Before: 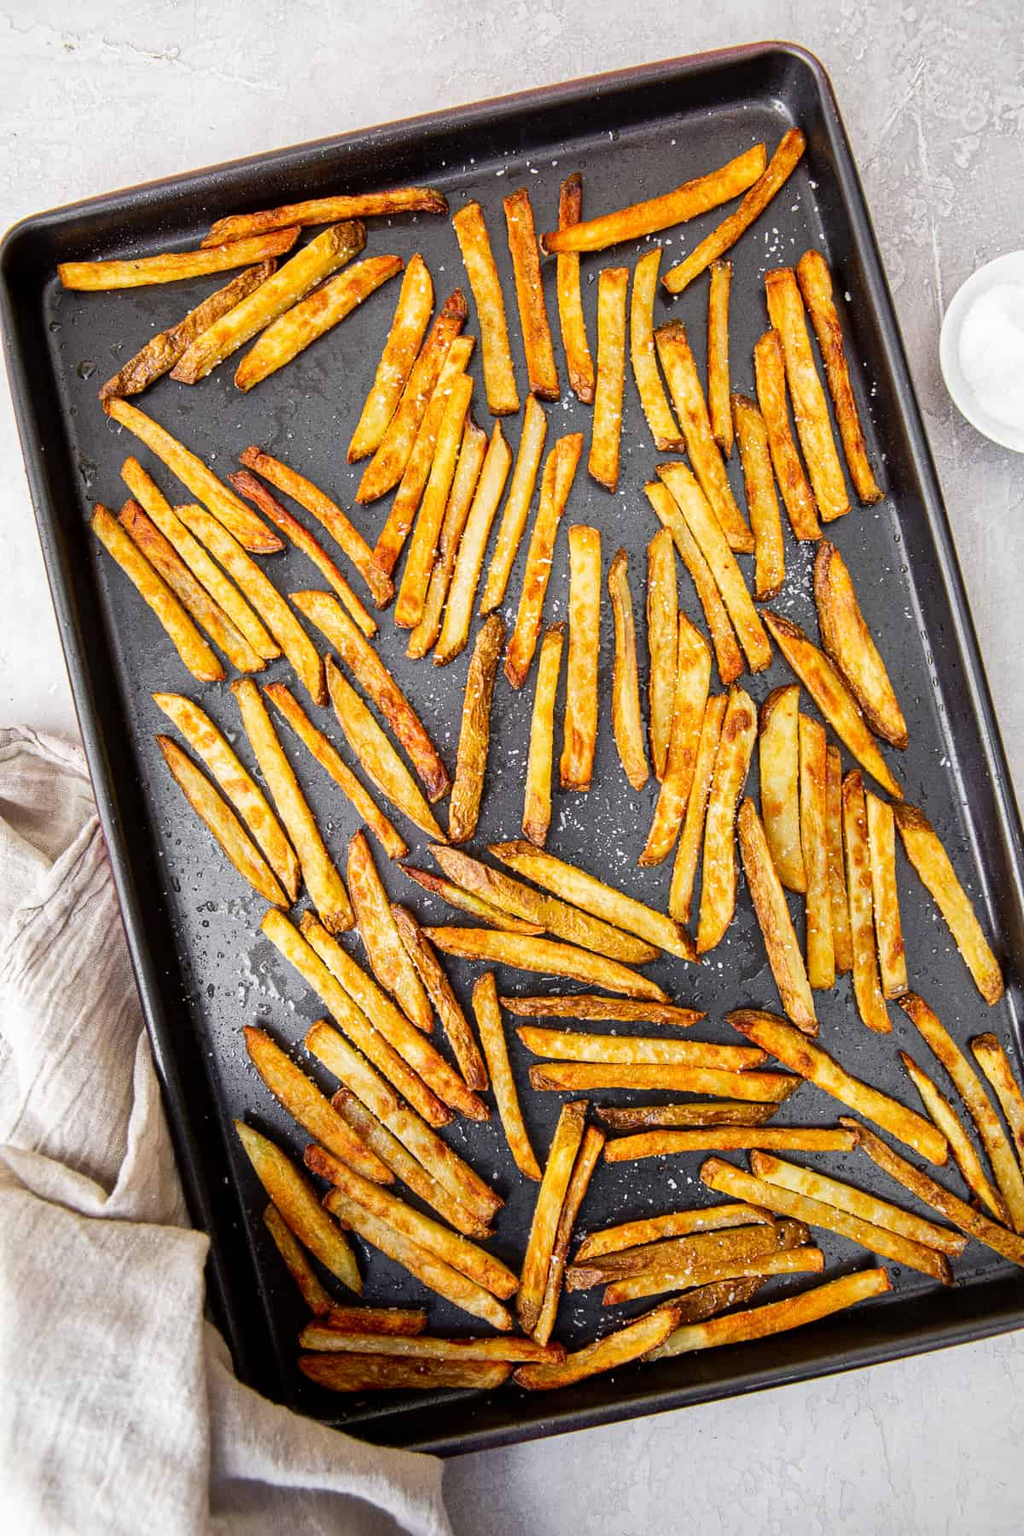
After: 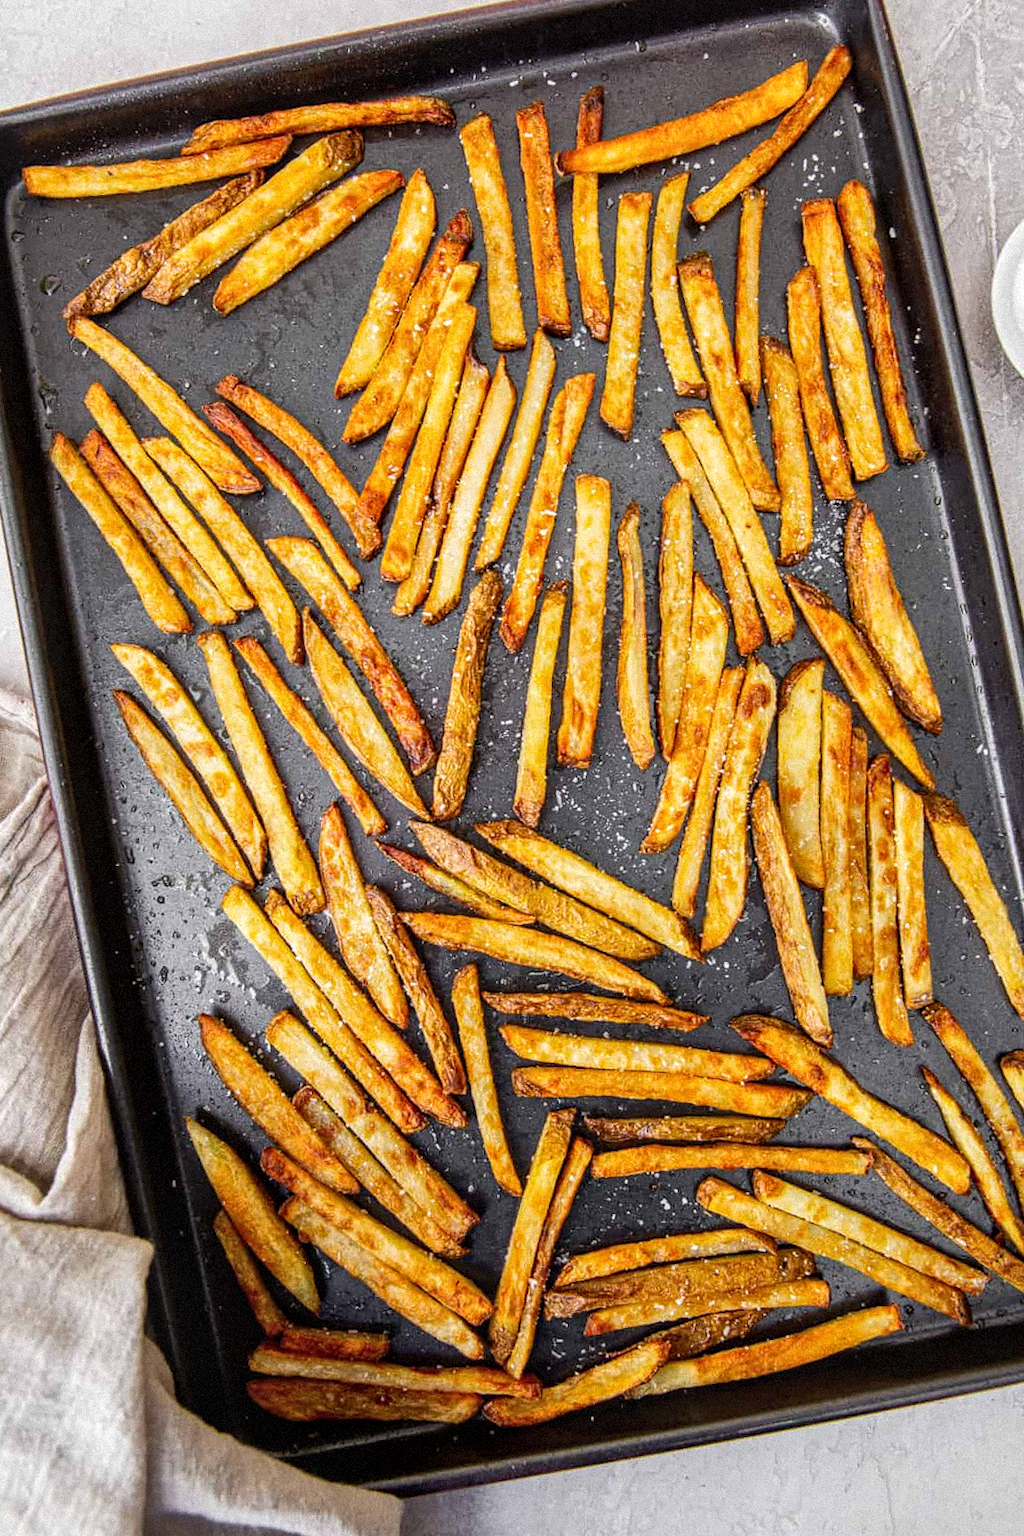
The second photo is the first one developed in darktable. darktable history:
crop and rotate: angle -1.96°, left 3.097%, top 4.154%, right 1.586%, bottom 0.529%
grain: mid-tones bias 0%
local contrast: on, module defaults
